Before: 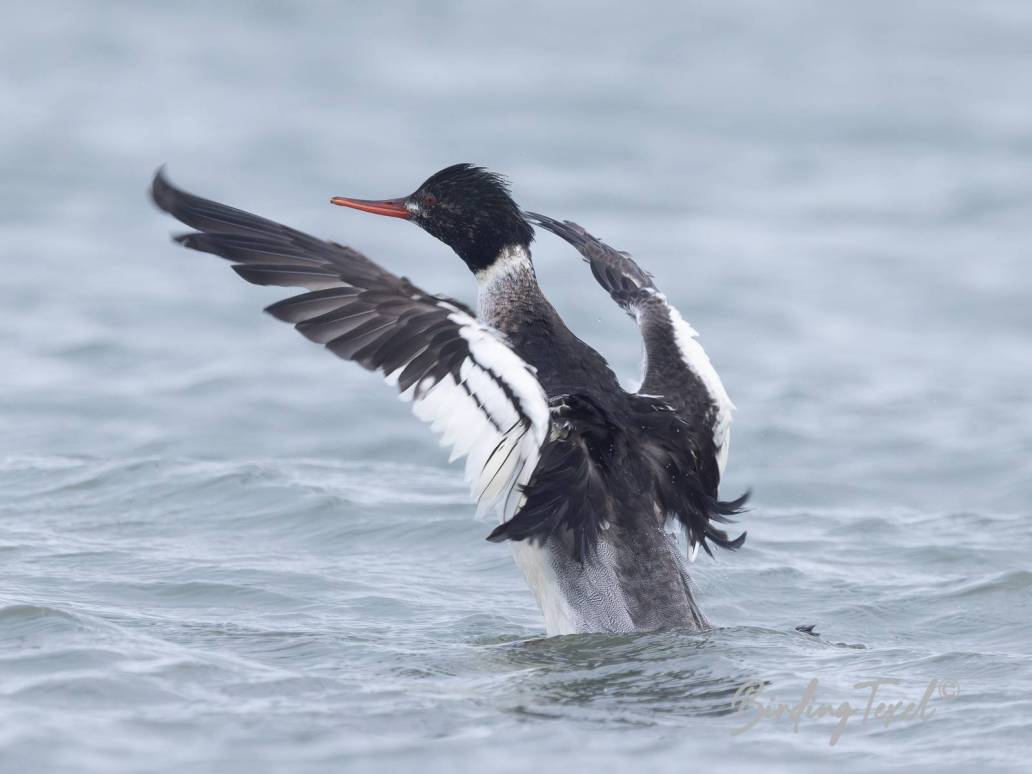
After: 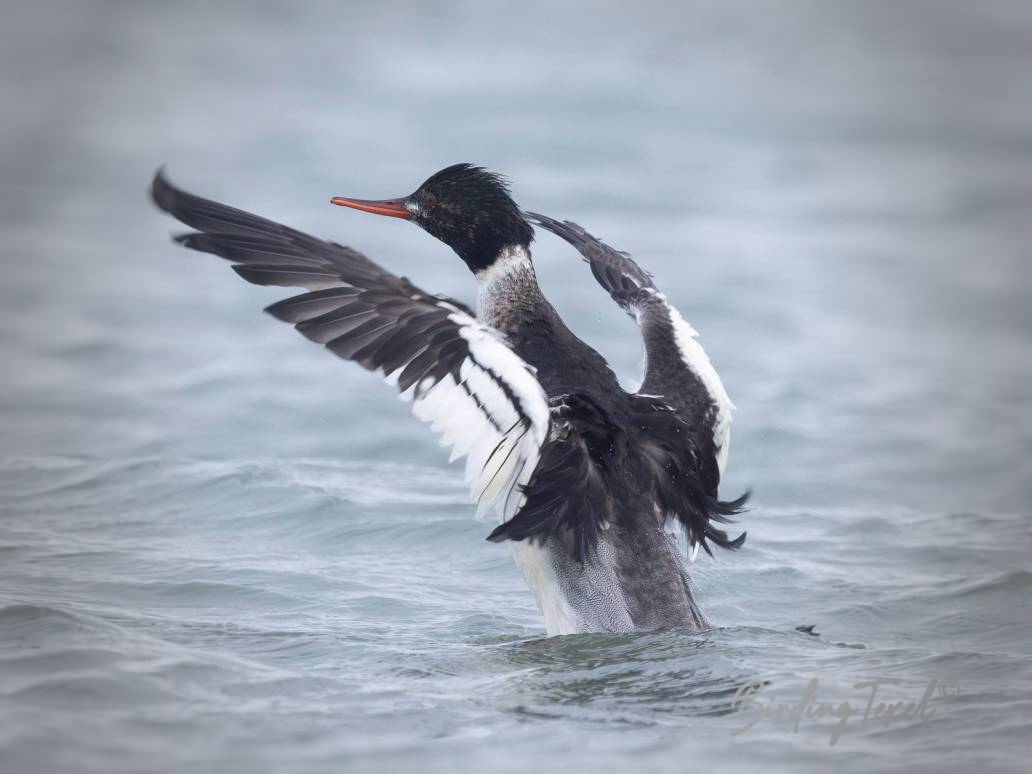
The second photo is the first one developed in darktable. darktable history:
vignetting: fall-off start 65.29%, width/height ratio 0.881
